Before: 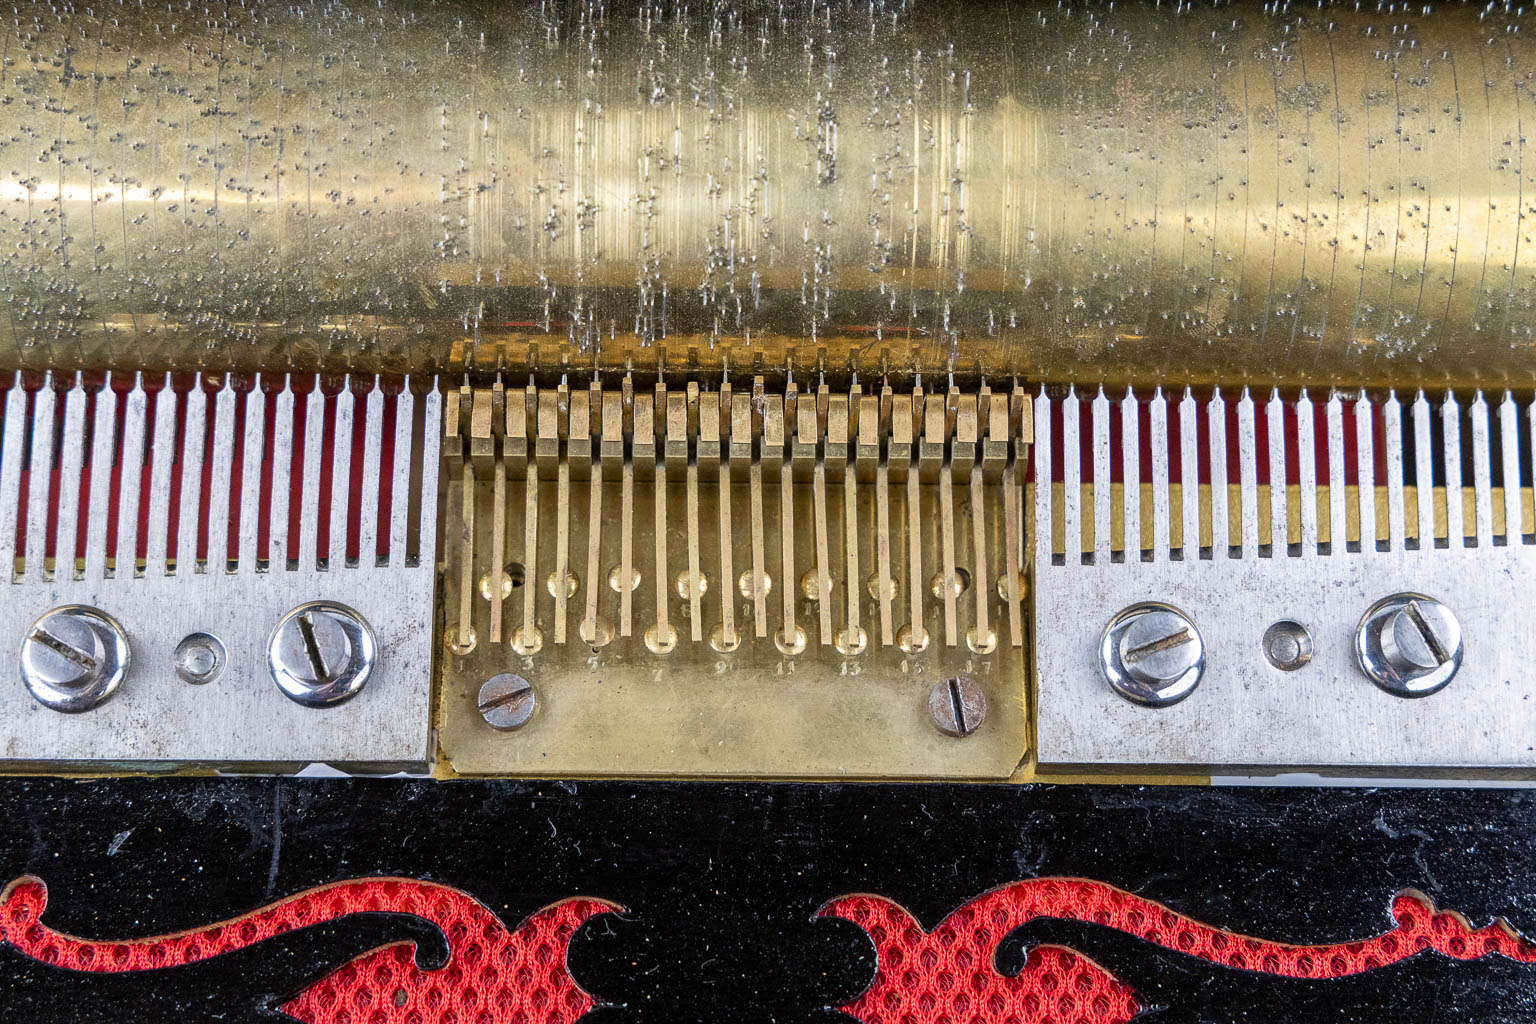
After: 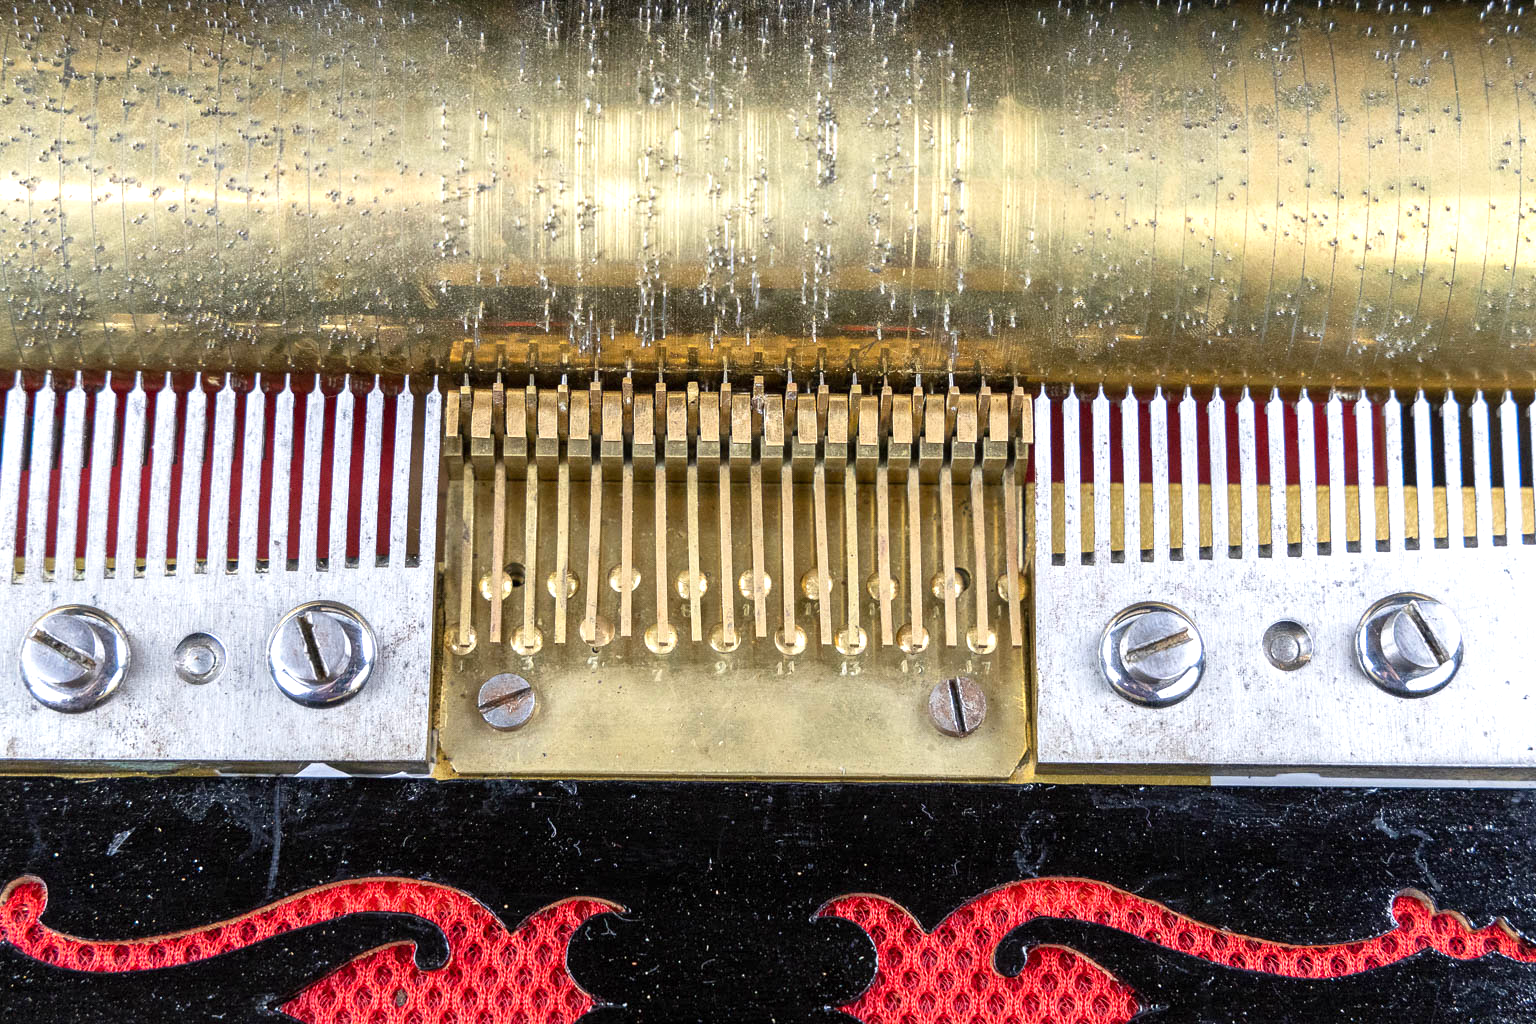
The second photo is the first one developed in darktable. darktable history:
exposure: exposure 0.49 EV, compensate highlight preservation false
